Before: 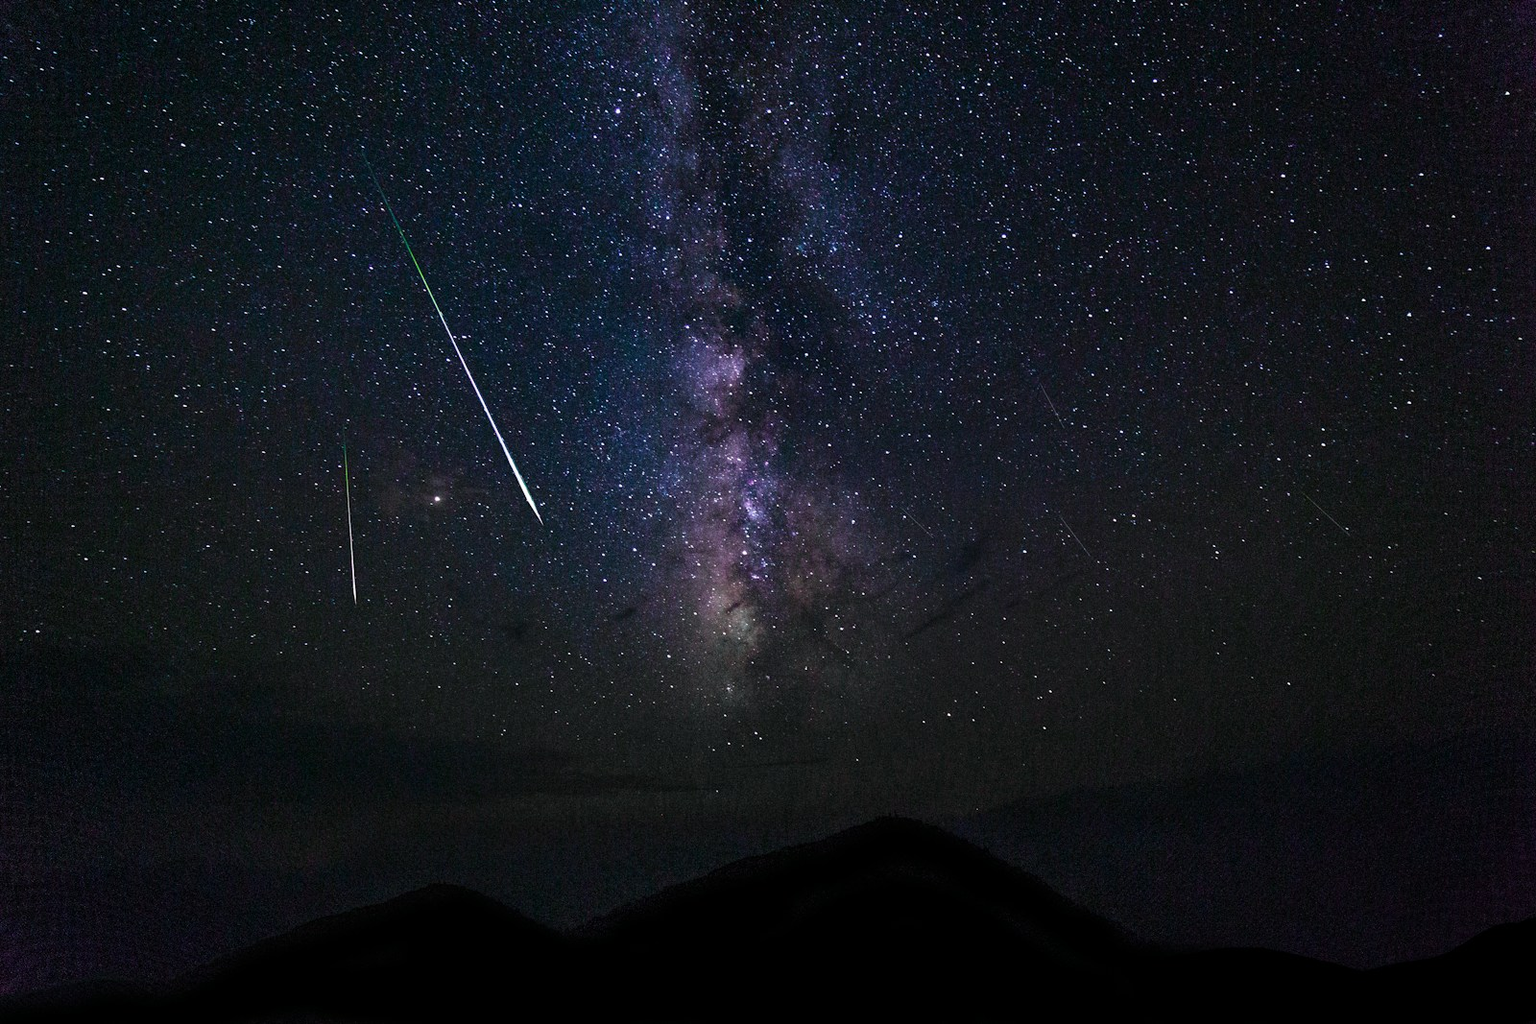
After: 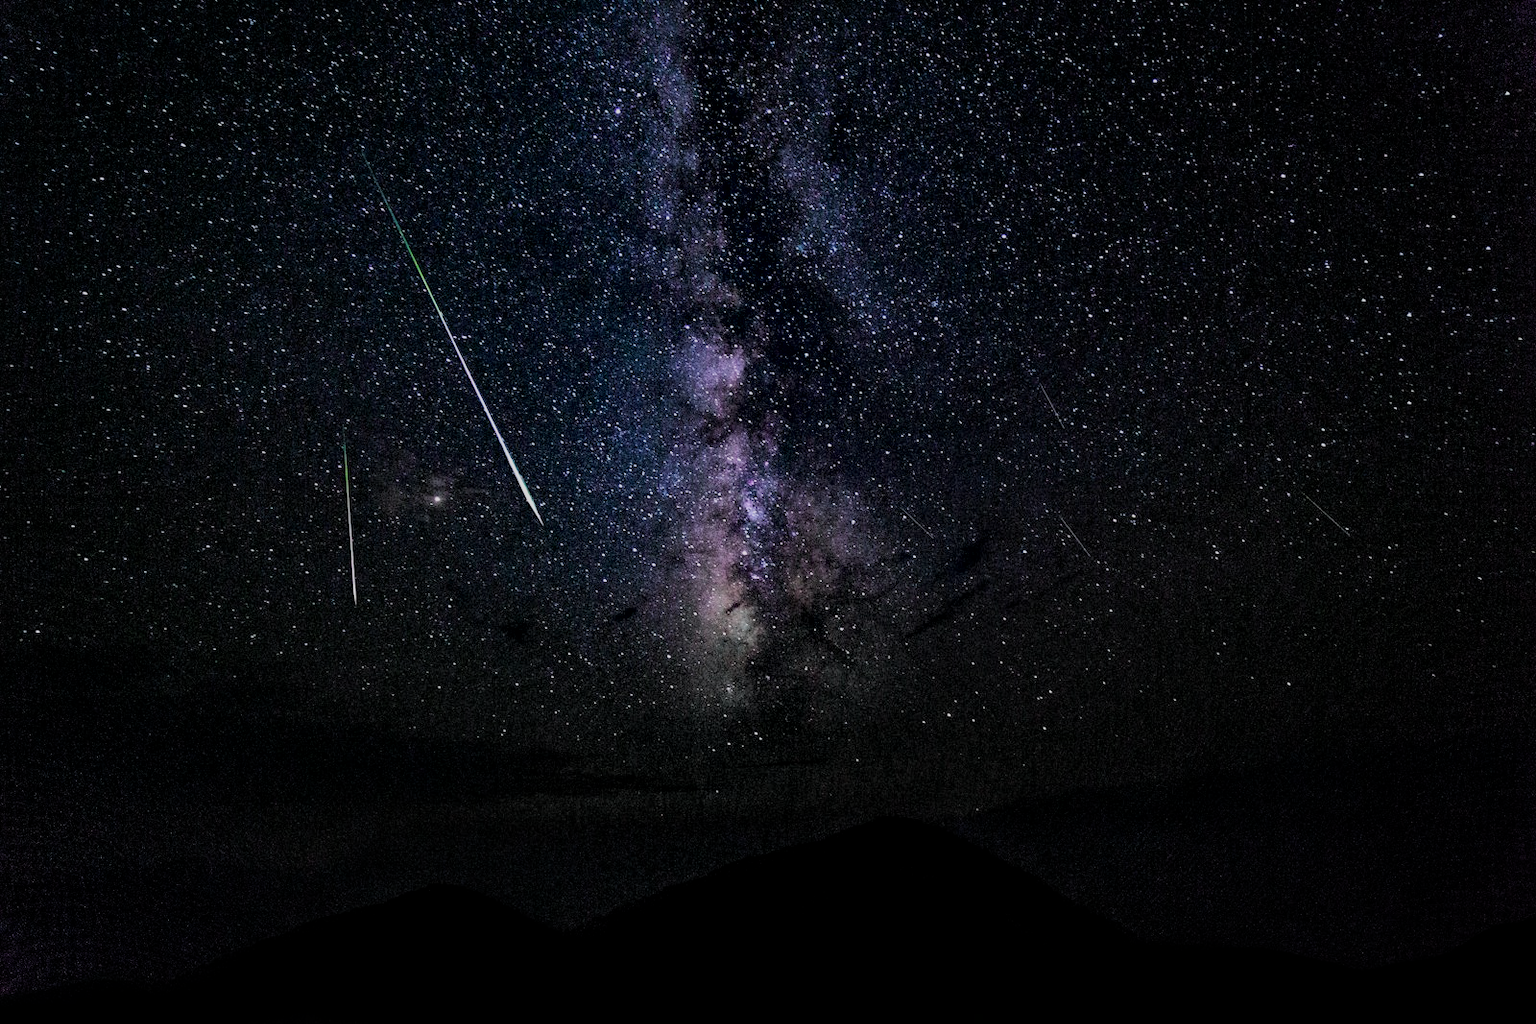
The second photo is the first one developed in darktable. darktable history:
filmic rgb: black relative exposure -7.65 EV, white relative exposure 4.56 EV, hardness 3.61
local contrast: mode bilateral grid, contrast 20, coarseness 50, detail 179%, midtone range 0.2
